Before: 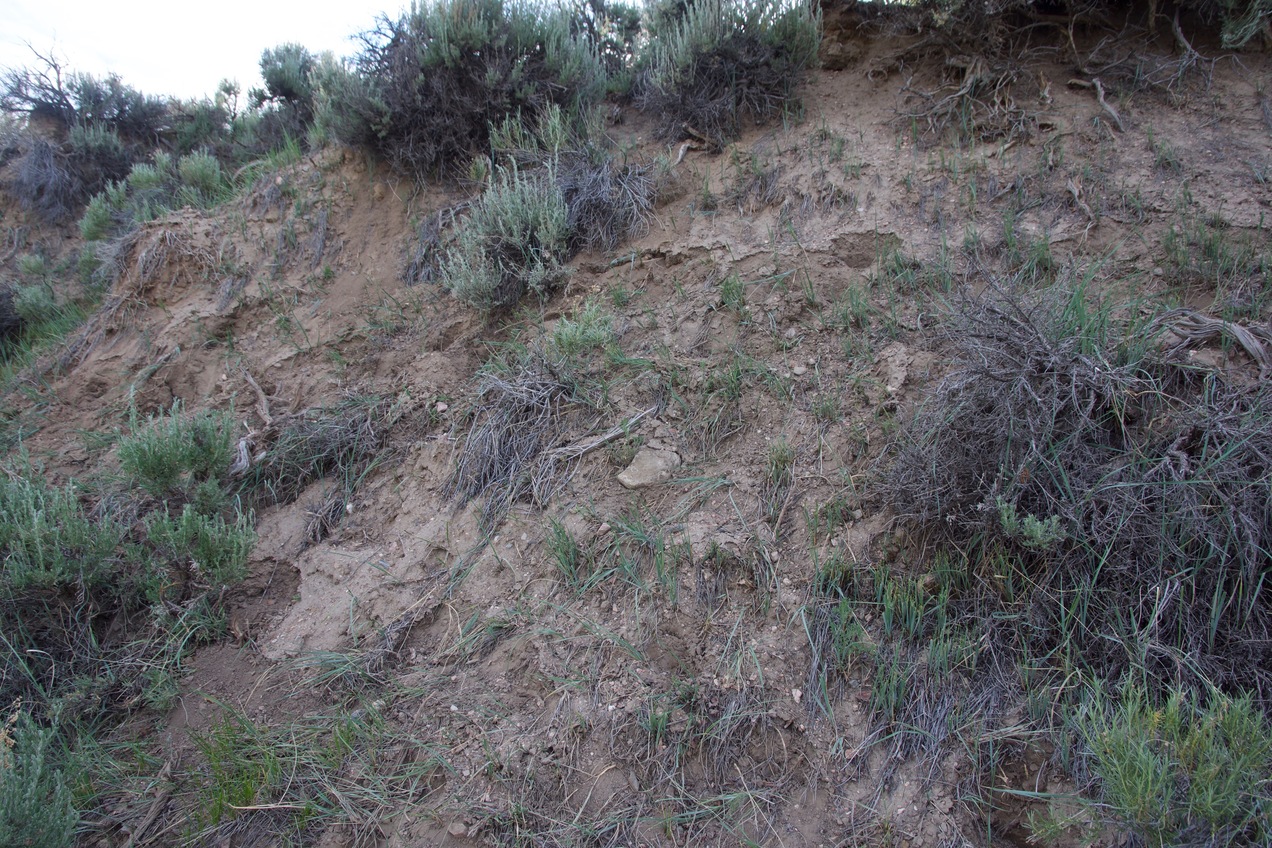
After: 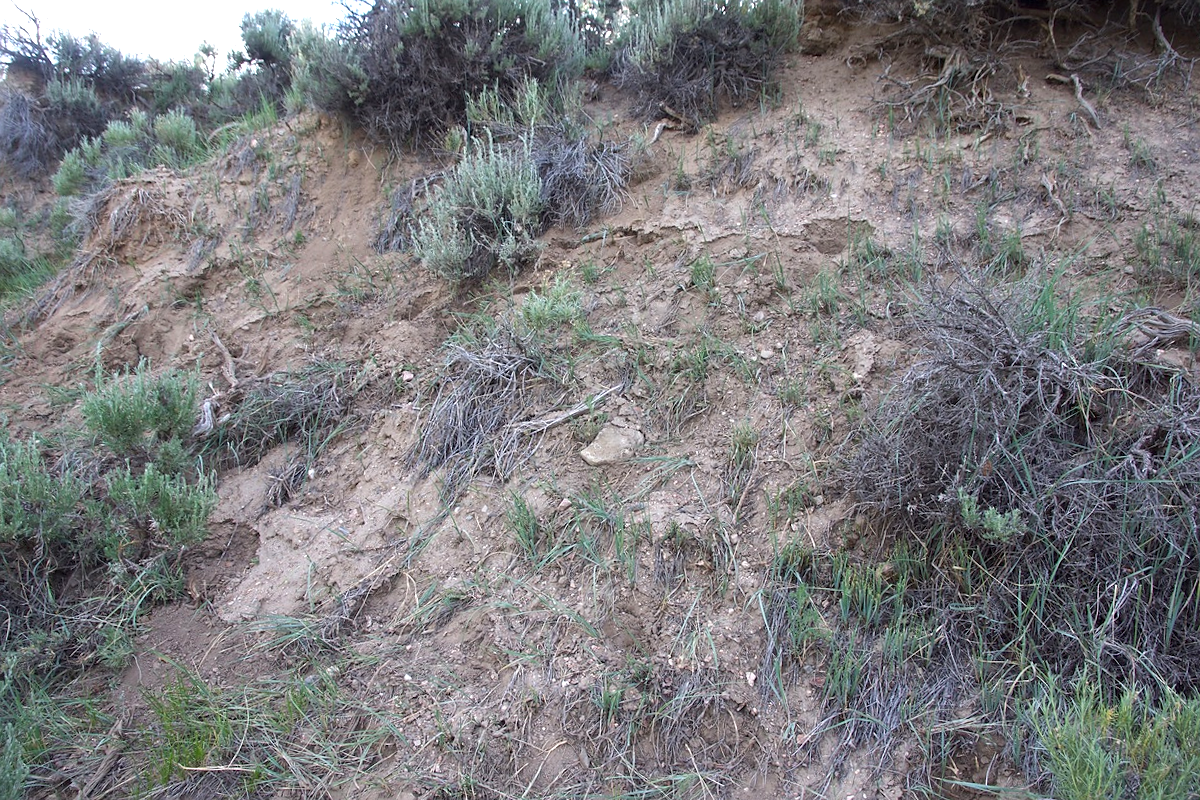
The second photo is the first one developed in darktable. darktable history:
exposure: exposure 0.736 EV, compensate highlight preservation false
tone equalizer: edges refinement/feathering 500, mask exposure compensation -1.57 EV, preserve details no
sharpen: radius 1.004, threshold 0.997
crop and rotate: angle -2.31°
